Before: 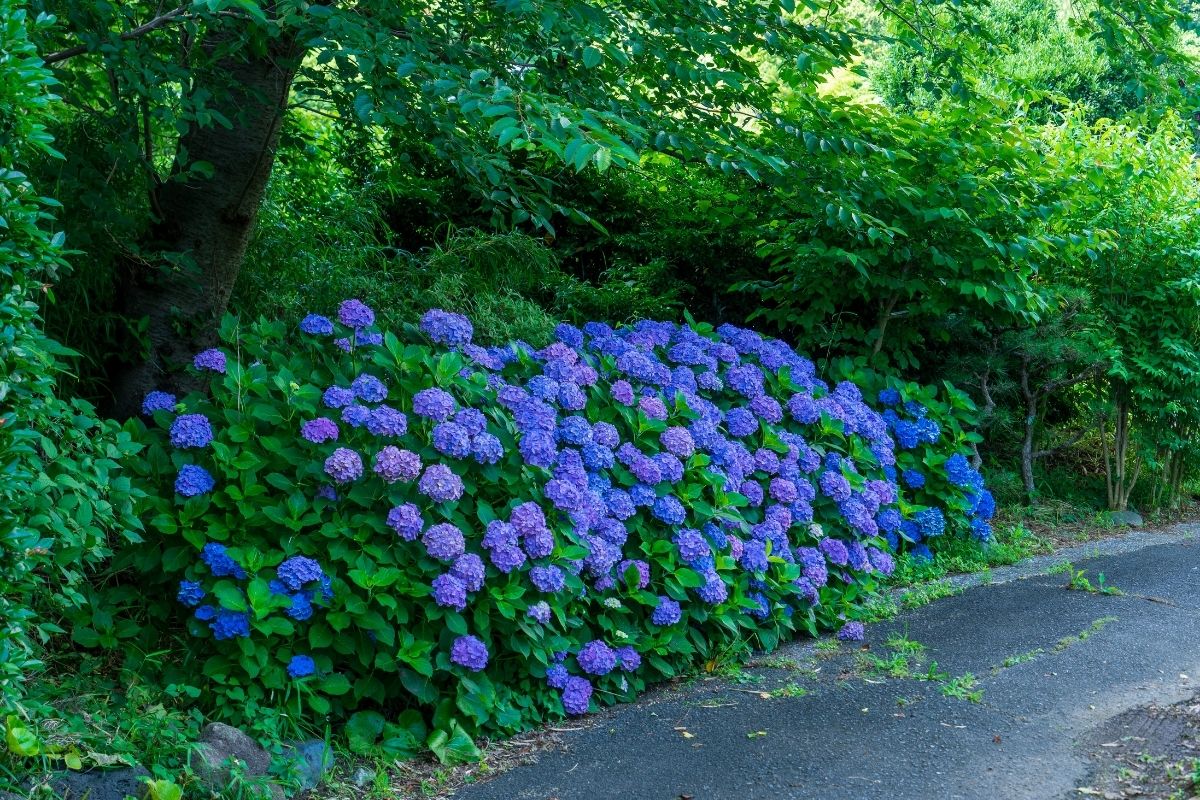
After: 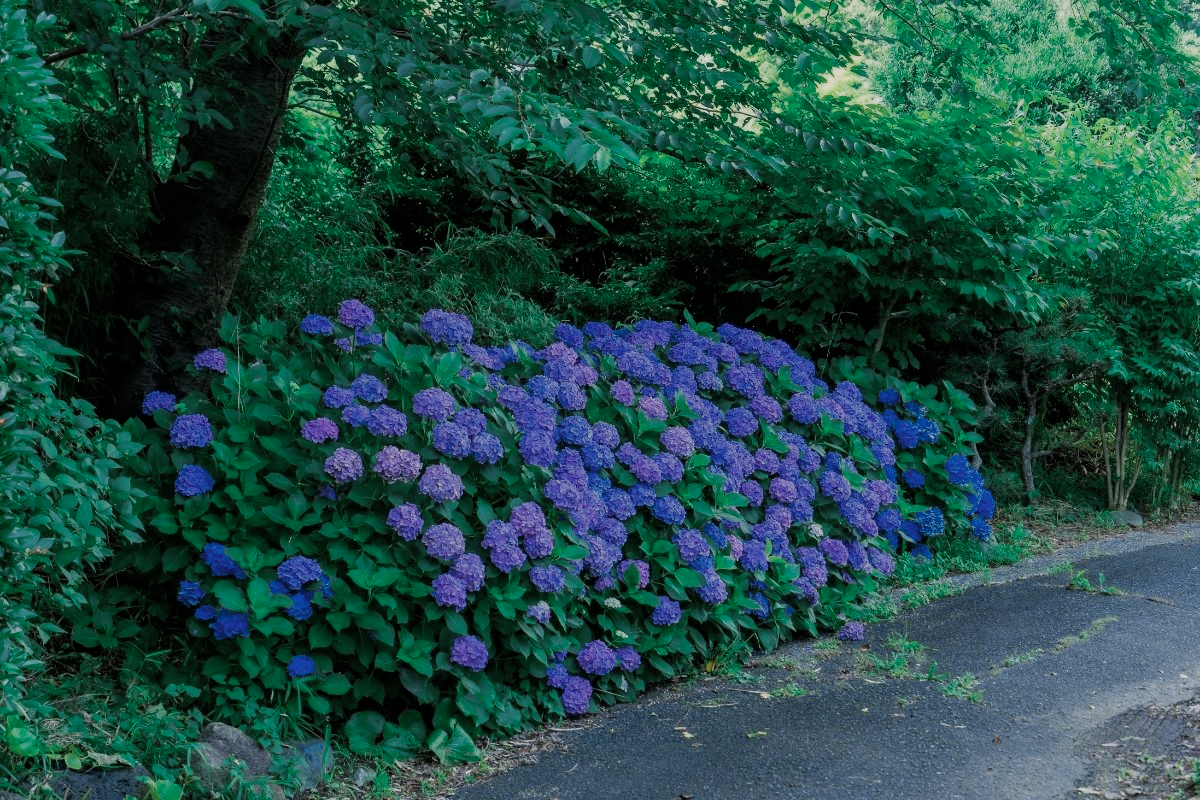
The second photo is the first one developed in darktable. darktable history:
filmic rgb: white relative exposure 3.85 EV, hardness 4.3
color zones: curves: ch0 [(0, 0.5) (0.125, 0.4) (0.25, 0.5) (0.375, 0.4) (0.5, 0.4) (0.625, 0.35) (0.75, 0.35) (0.875, 0.5)]; ch1 [(0, 0.35) (0.125, 0.45) (0.25, 0.35) (0.375, 0.35) (0.5, 0.35) (0.625, 0.35) (0.75, 0.45) (0.875, 0.35)]; ch2 [(0, 0.6) (0.125, 0.5) (0.25, 0.5) (0.375, 0.6) (0.5, 0.6) (0.625, 0.5) (0.75, 0.5) (0.875, 0.5)]
